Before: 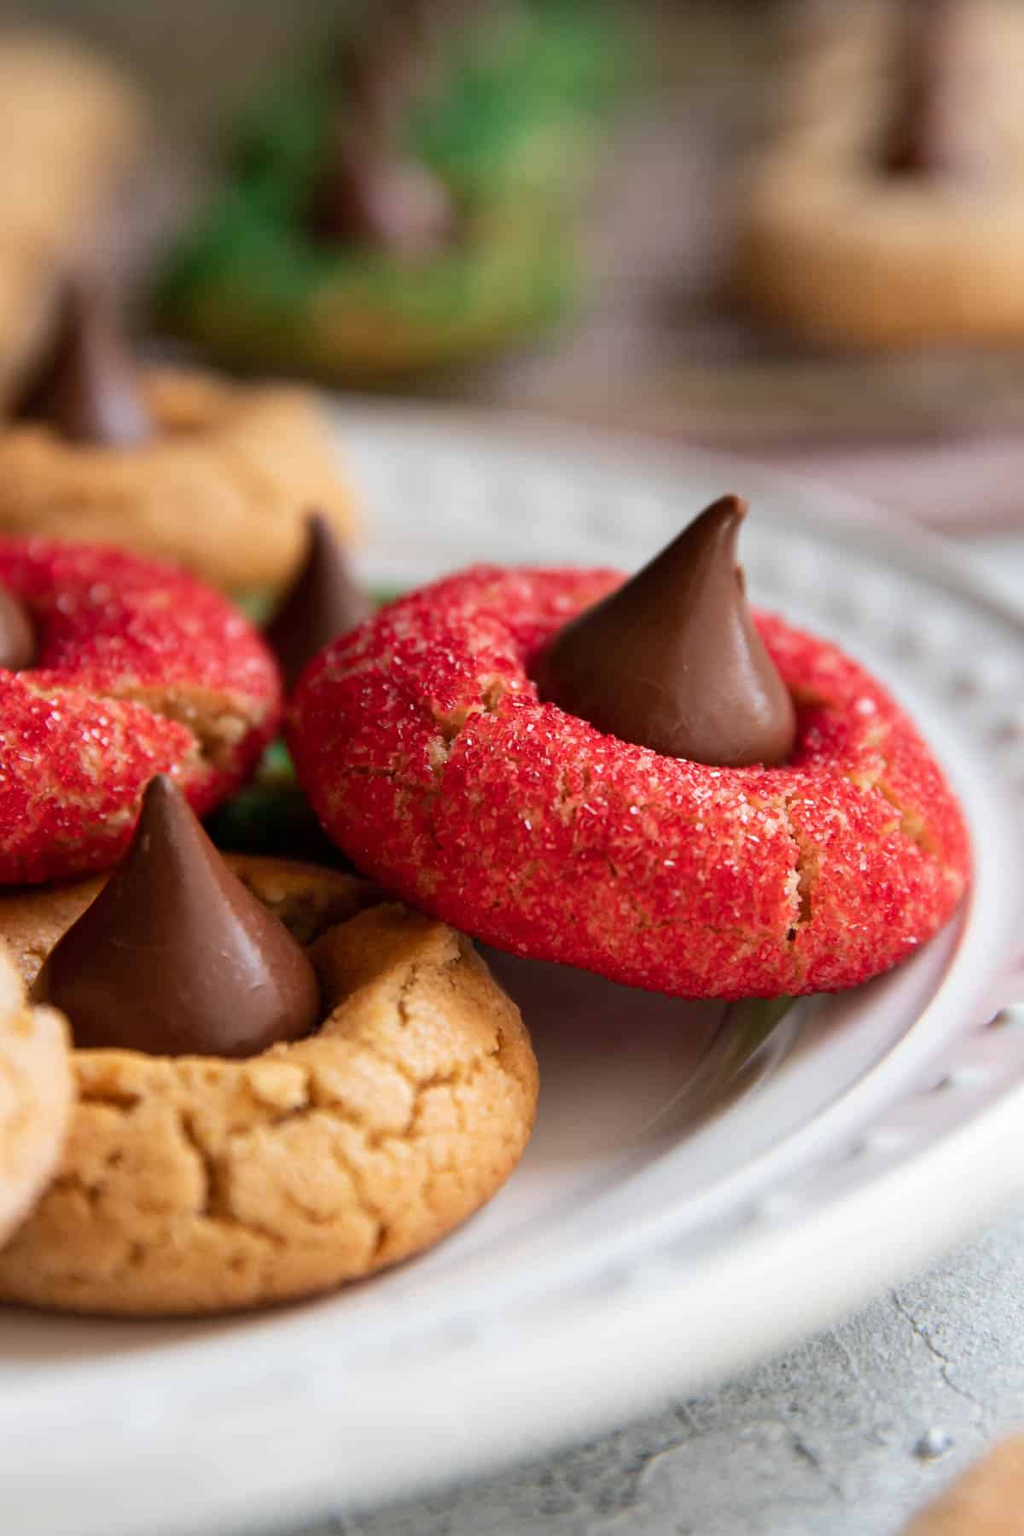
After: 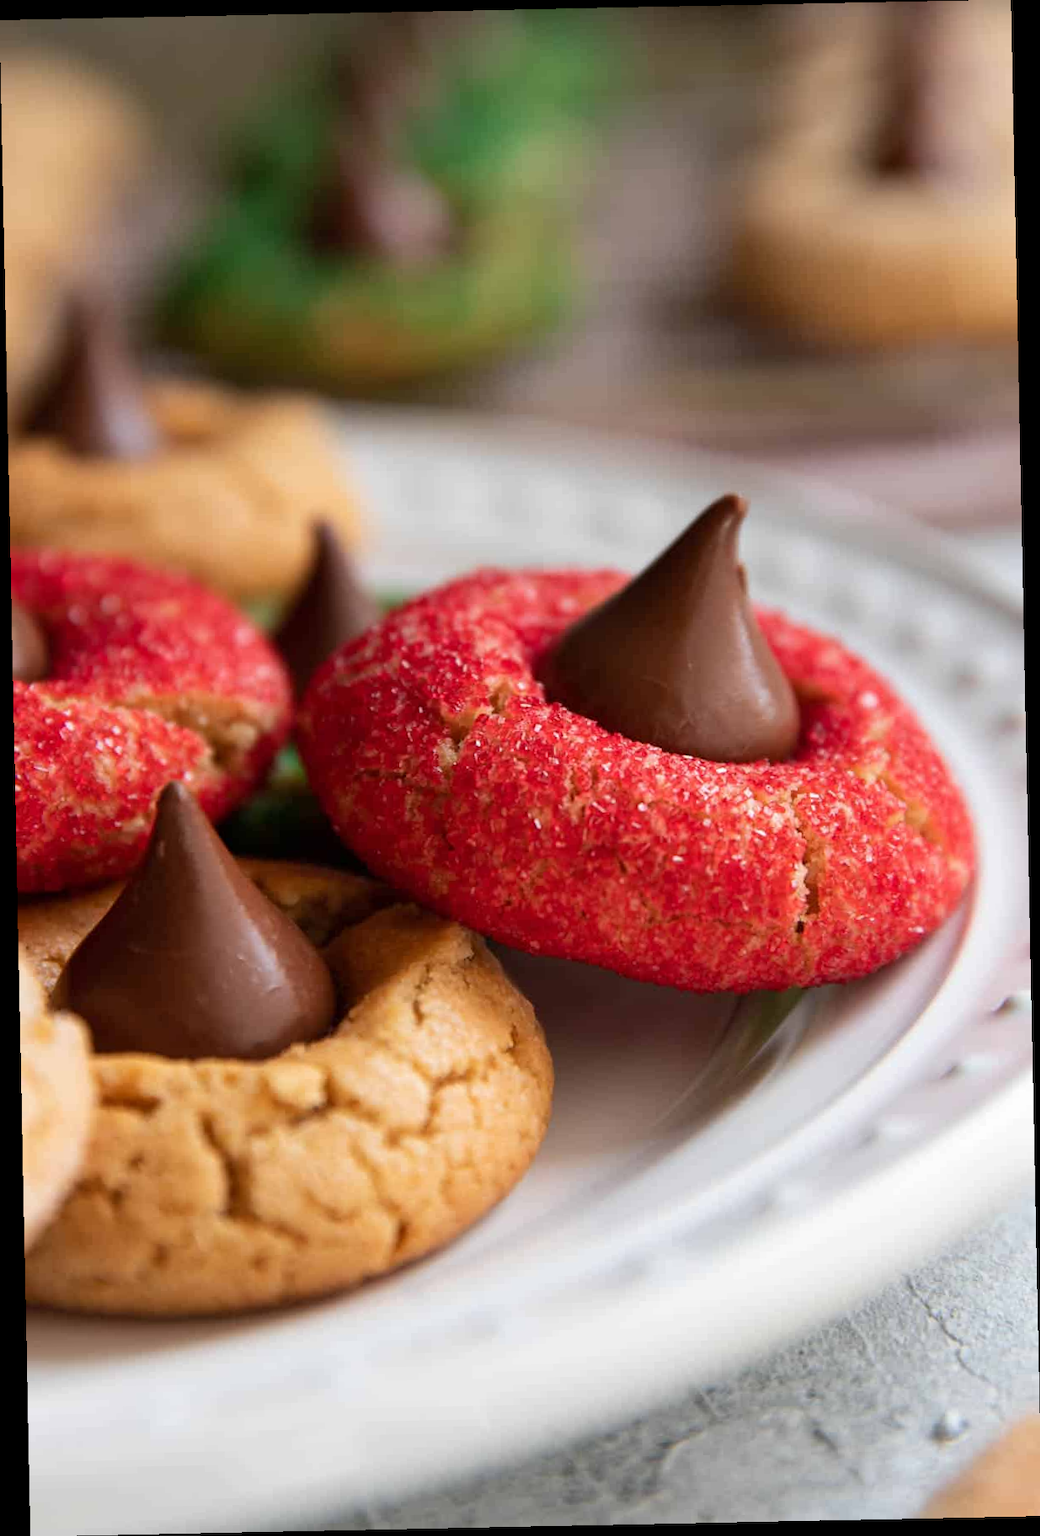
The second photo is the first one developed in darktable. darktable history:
rotate and perspective: rotation -1.17°, automatic cropping off
